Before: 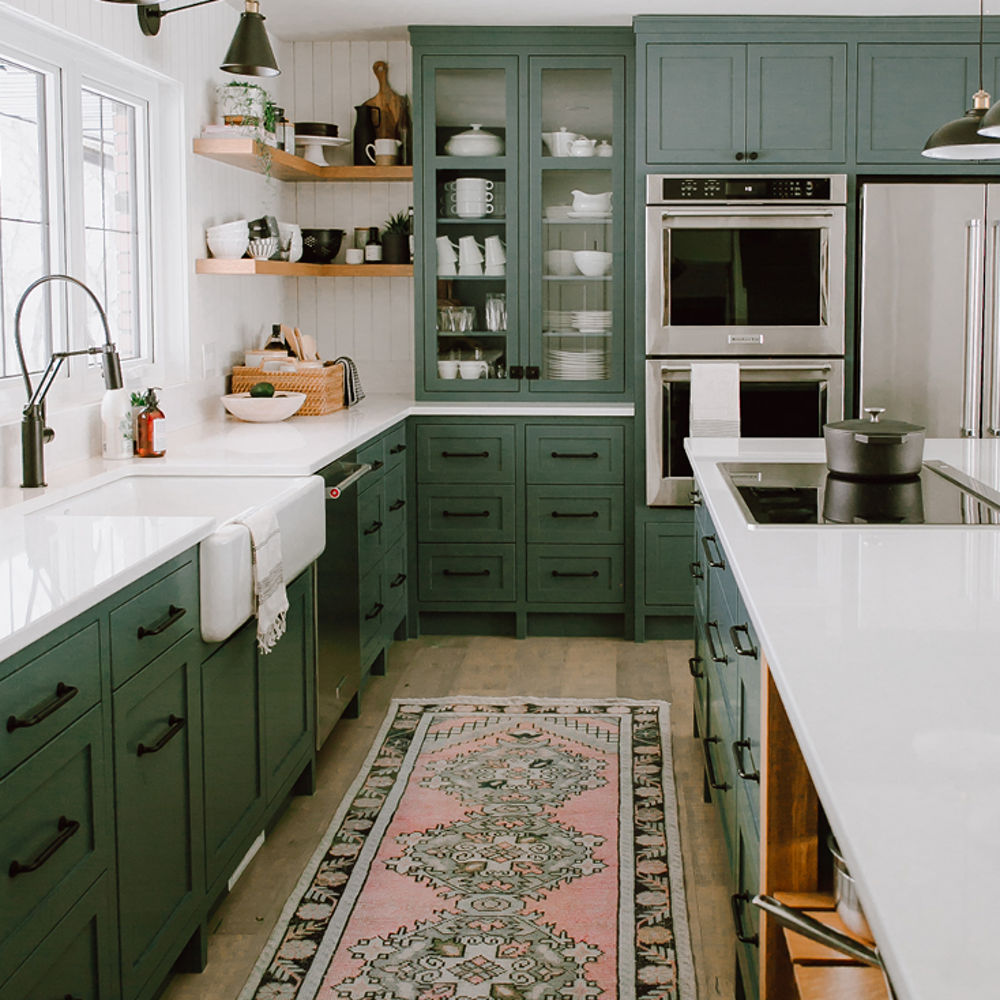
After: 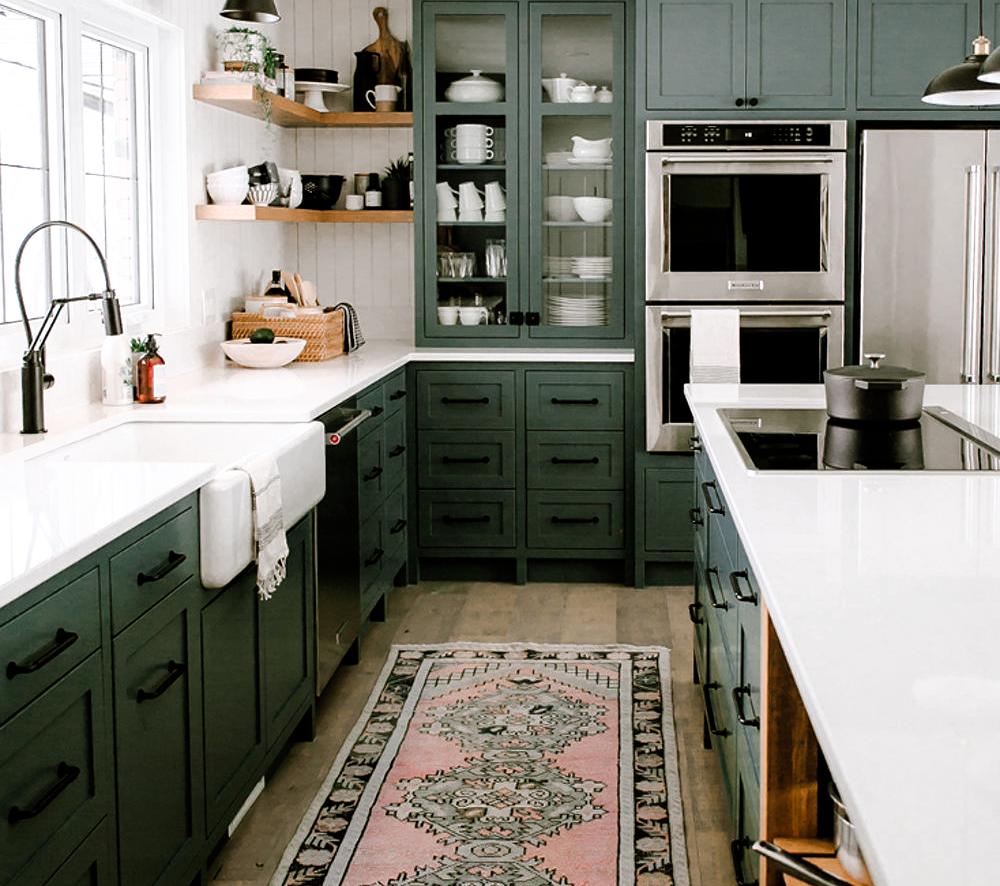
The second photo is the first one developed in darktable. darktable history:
crop and rotate: top 5.451%, bottom 5.902%
filmic rgb: black relative exposure -8.27 EV, white relative exposure 2.2 EV, target white luminance 99.932%, hardness 7.19, latitude 74.82%, contrast 1.314, highlights saturation mix -2.28%, shadows ↔ highlights balance 30.14%
